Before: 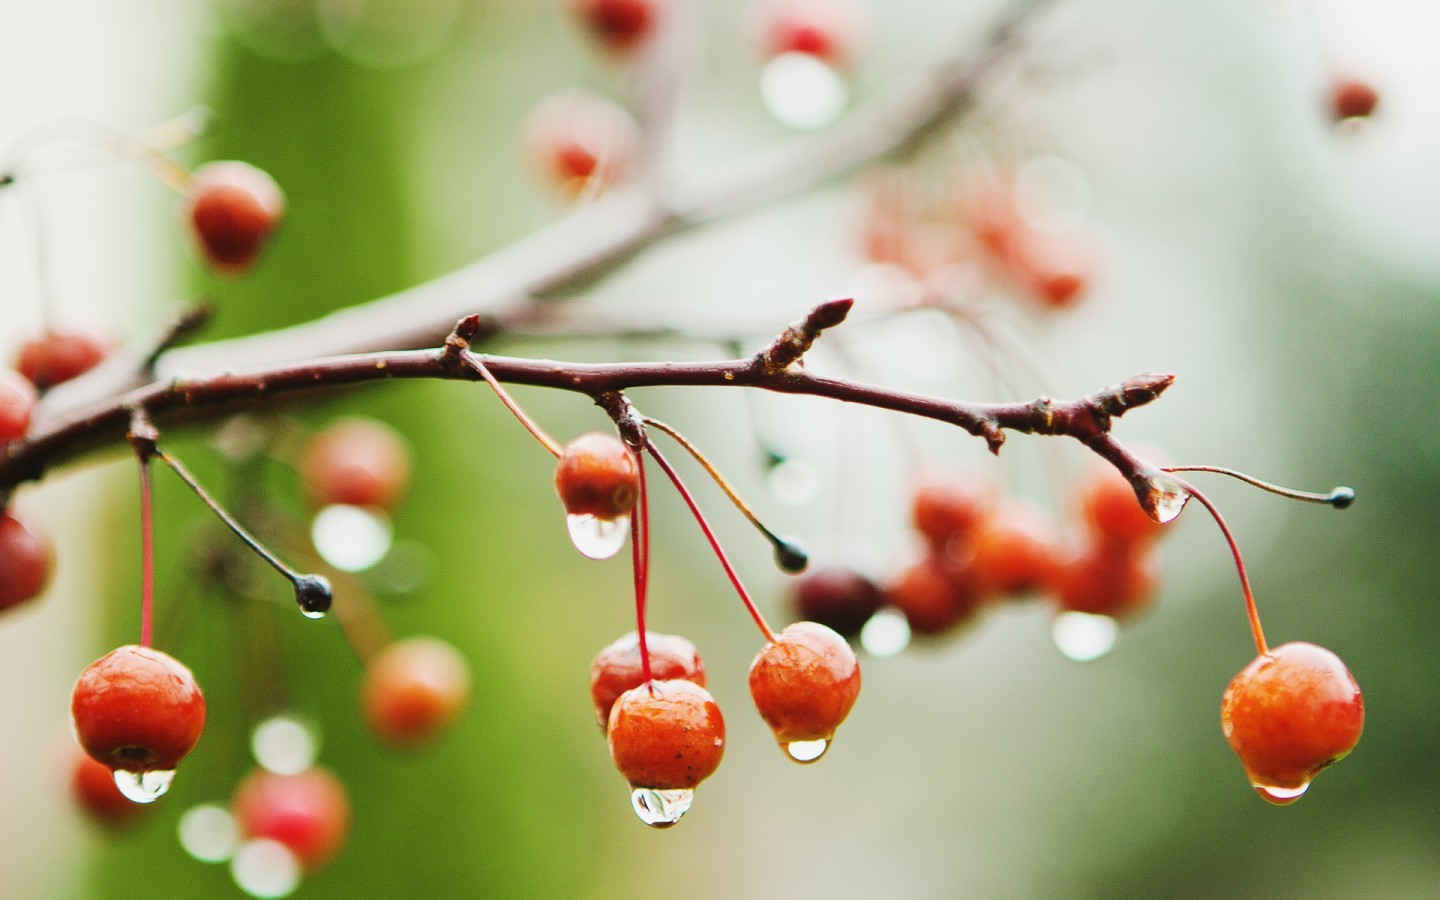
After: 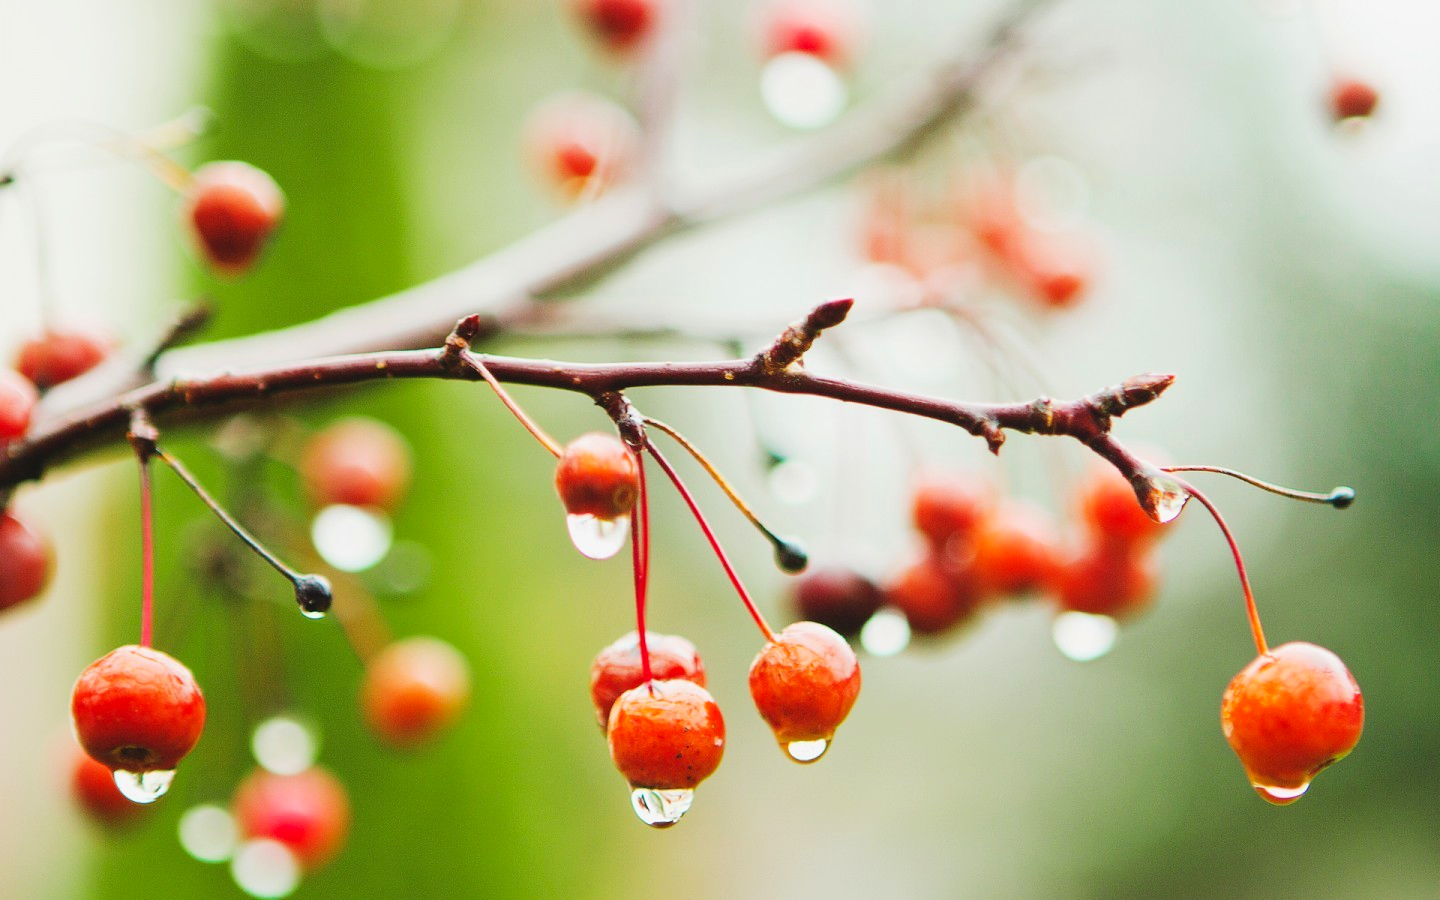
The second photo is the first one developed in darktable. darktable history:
contrast brightness saturation: brightness 0.088, saturation 0.192
